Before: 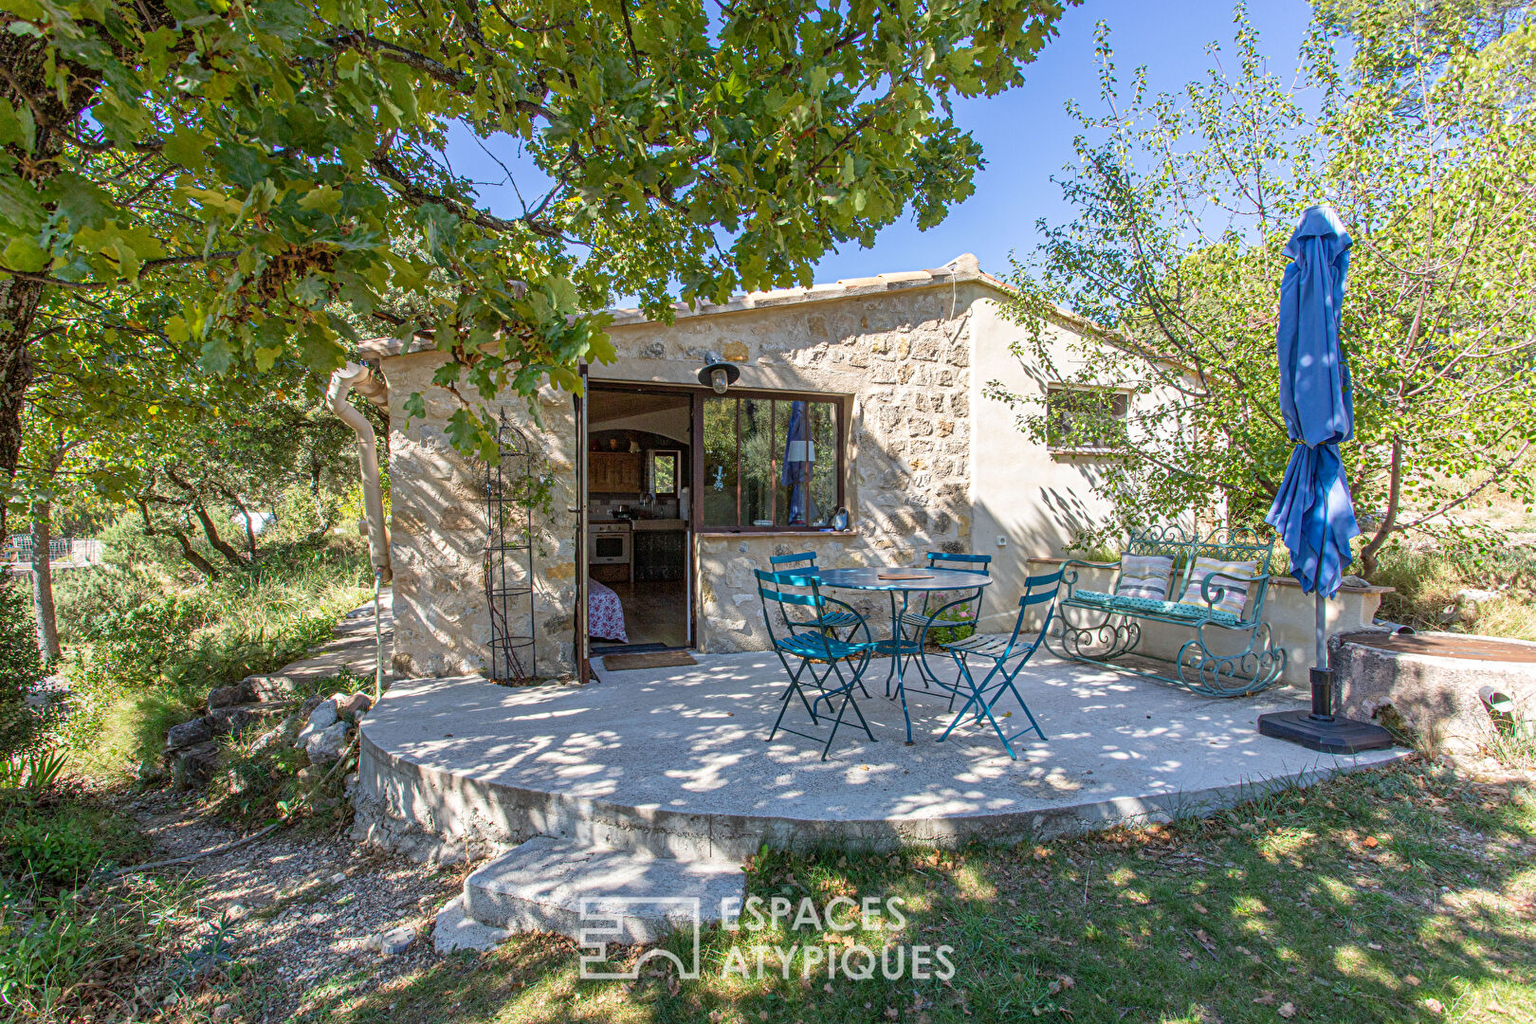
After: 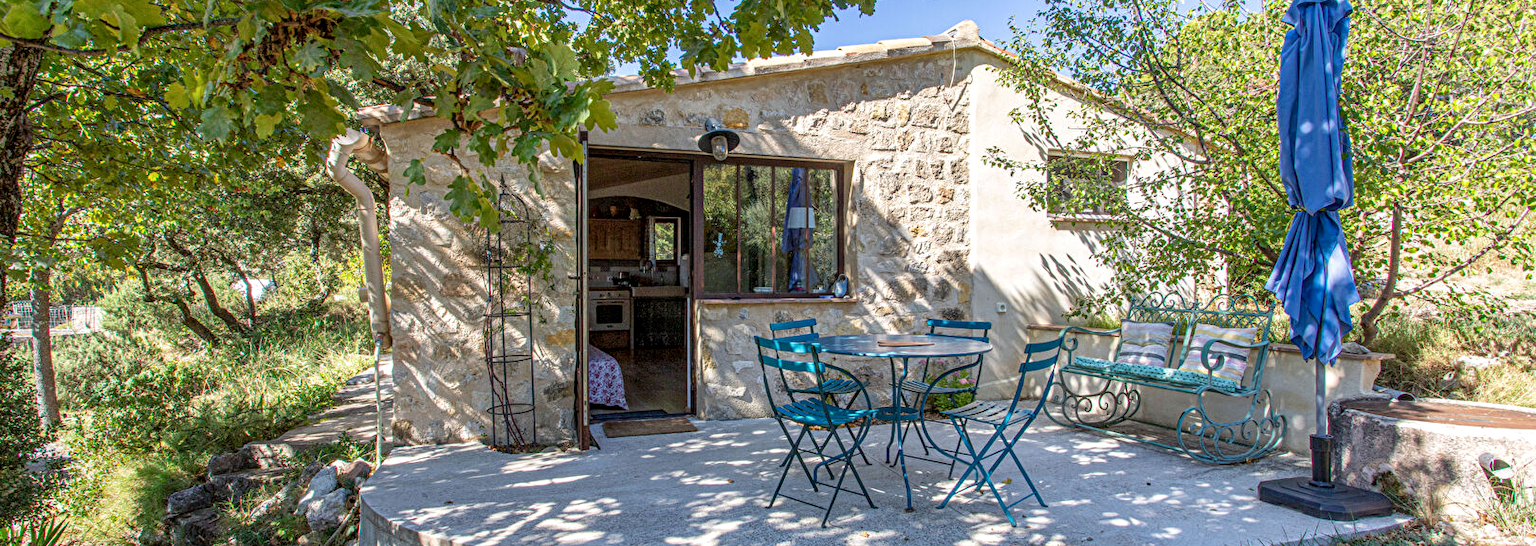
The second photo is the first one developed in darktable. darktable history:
crop and rotate: top 22.866%, bottom 23.732%
local contrast: on, module defaults
